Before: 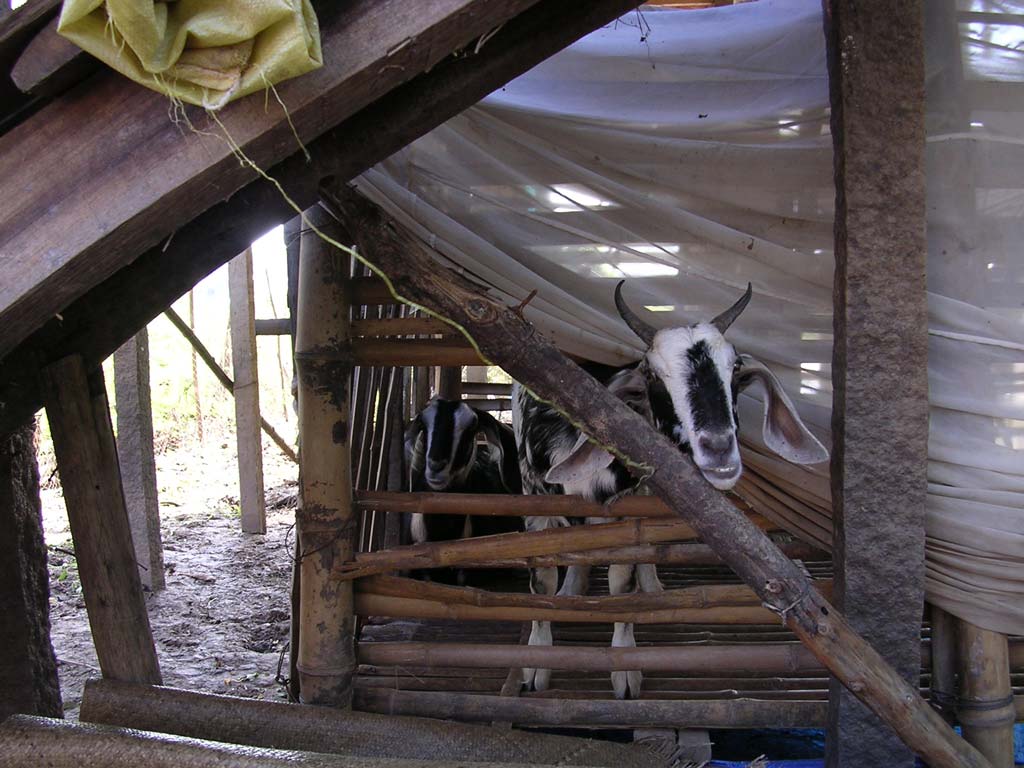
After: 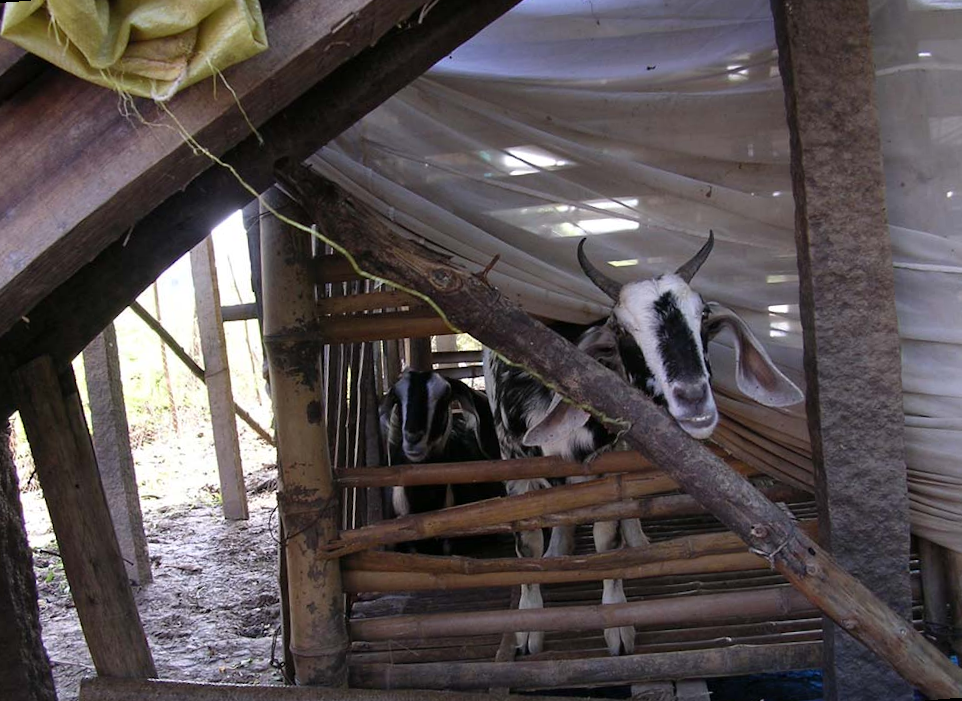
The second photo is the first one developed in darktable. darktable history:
tone equalizer: on, module defaults
rotate and perspective: rotation -4.57°, crop left 0.054, crop right 0.944, crop top 0.087, crop bottom 0.914
